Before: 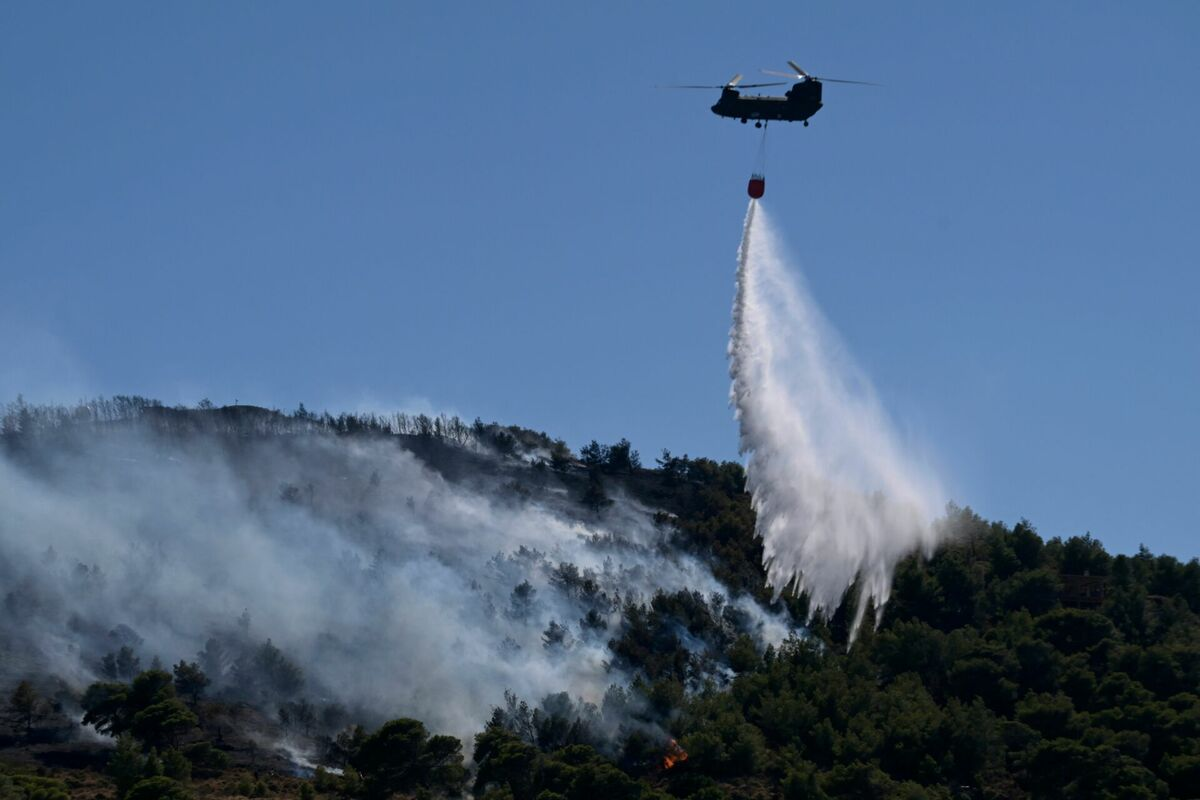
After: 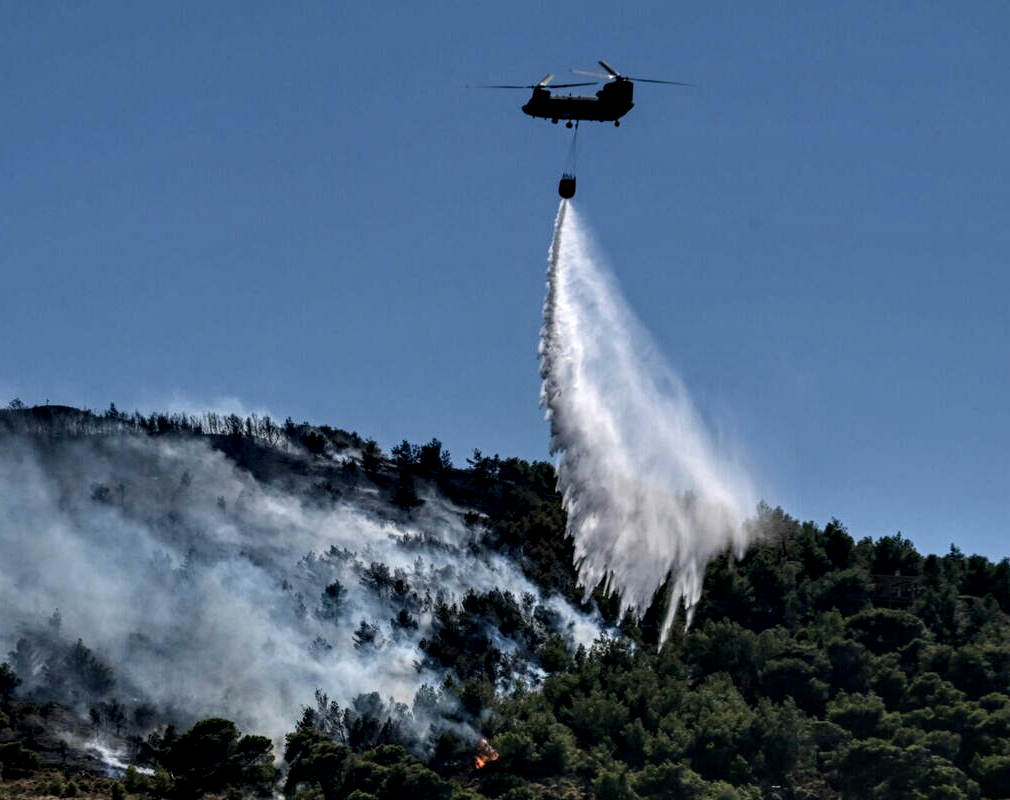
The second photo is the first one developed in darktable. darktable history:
contrast brightness saturation: contrast -0.079, brightness -0.031, saturation -0.114
crop: left 15.818%
shadows and highlights: low approximation 0.01, soften with gaussian
local contrast: highlights 15%, shadows 39%, detail 183%, midtone range 0.474
color balance rgb: perceptual saturation grading › global saturation -1.603%, perceptual saturation grading › highlights -7.929%, perceptual saturation grading › mid-tones 8.101%, perceptual saturation grading › shadows 3.649%
haze removal: adaptive false
